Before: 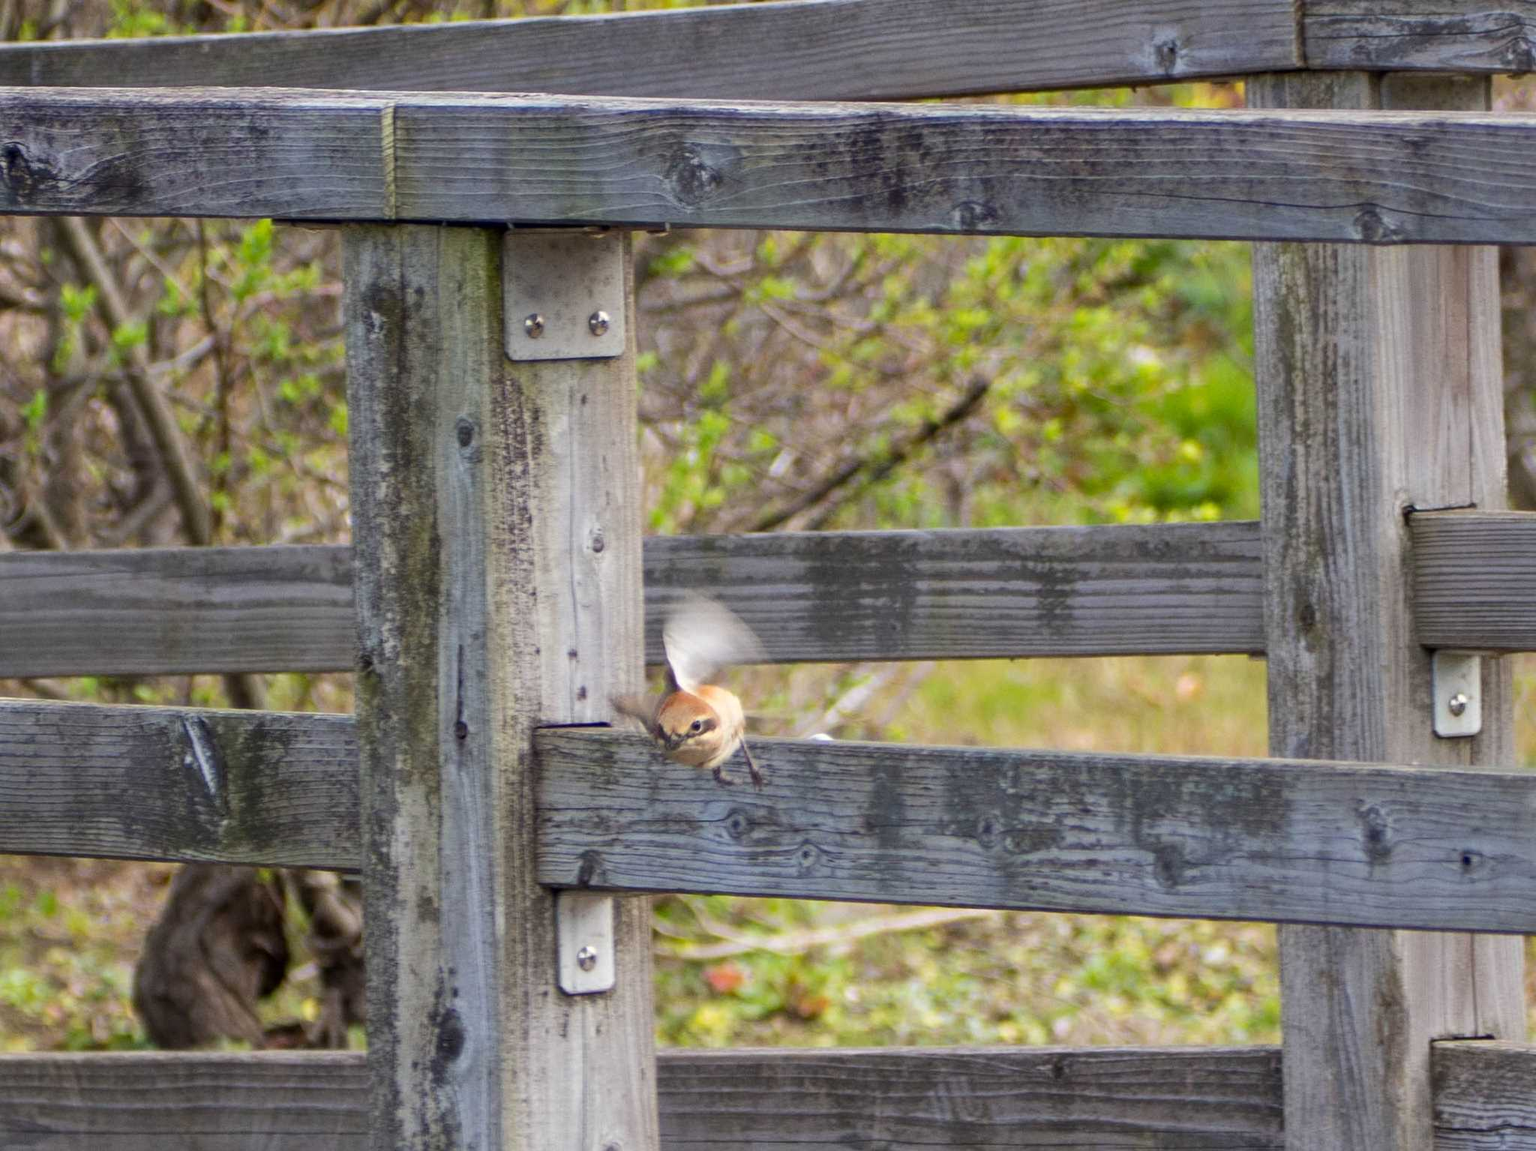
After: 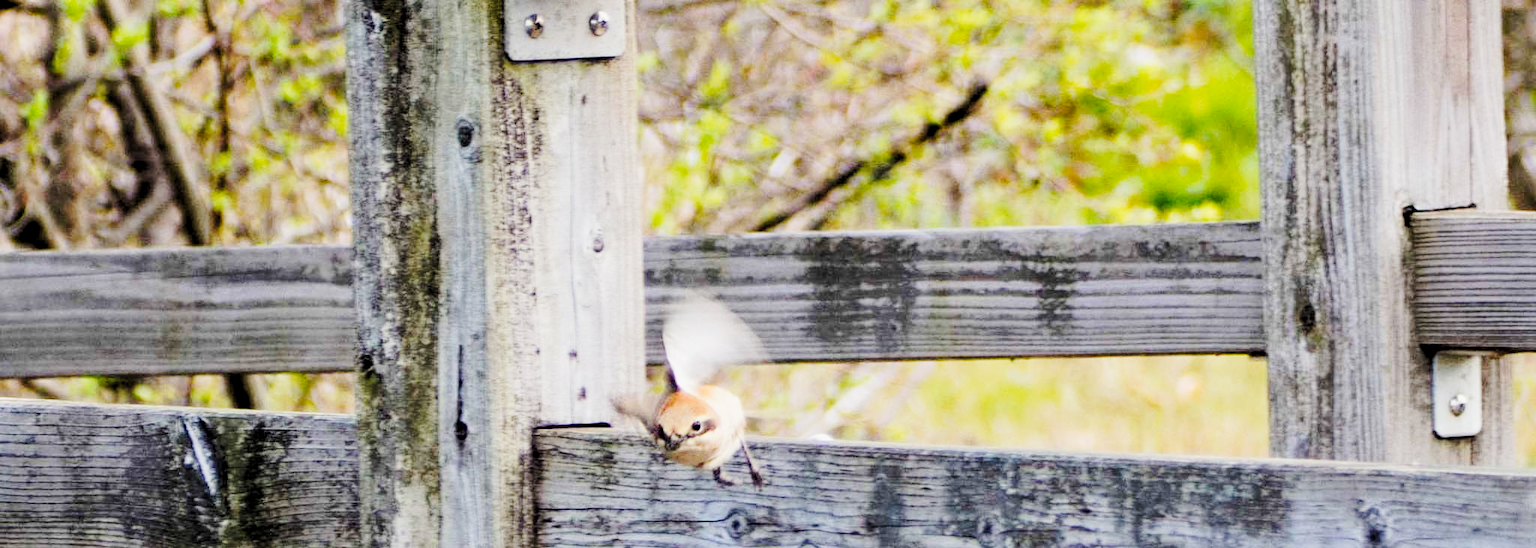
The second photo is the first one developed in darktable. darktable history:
crop and rotate: top 26.159%, bottom 26.217%
levels: levels [0.031, 0.5, 0.969]
tone curve: curves: ch0 [(0, 0) (0.037, 0.011) (0.131, 0.108) (0.279, 0.279) (0.476, 0.554) (0.617, 0.693) (0.704, 0.77) (0.813, 0.852) (0.916, 0.924) (1, 0.993)]; ch1 [(0, 0) (0.318, 0.278) (0.444, 0.427) (0.493, 0.492) (0.508, 0.502) (0.534, 0.529) (0.562, 0.563) (0.626, 0.662) (0.746, 0.764) (1, 1)]; ch2 [(0, 0) (0.316, 0.292) (0.381, 0.37) (0.423, 0.448) (0.476, 0.492) (0.502, 0.498) (0.522, 0.518) (0.533, 0.532) (0.586, 0.631) (0.634, 0.663) (0.7, 0.7) (0.861, 0.808) (1, 0.951)], preserve colors none
filmic rgb: black relative exposure -5.02 EV, white relative exposure 3.97 EV, hardness 2.9, contrast 1.299, preserve chrominance no, color science v4 (2020), iterations of high-quality reconstruction 0, contrast in shadows soft
contrast brightness saturation: contrast 0.141, brightness 0.215
